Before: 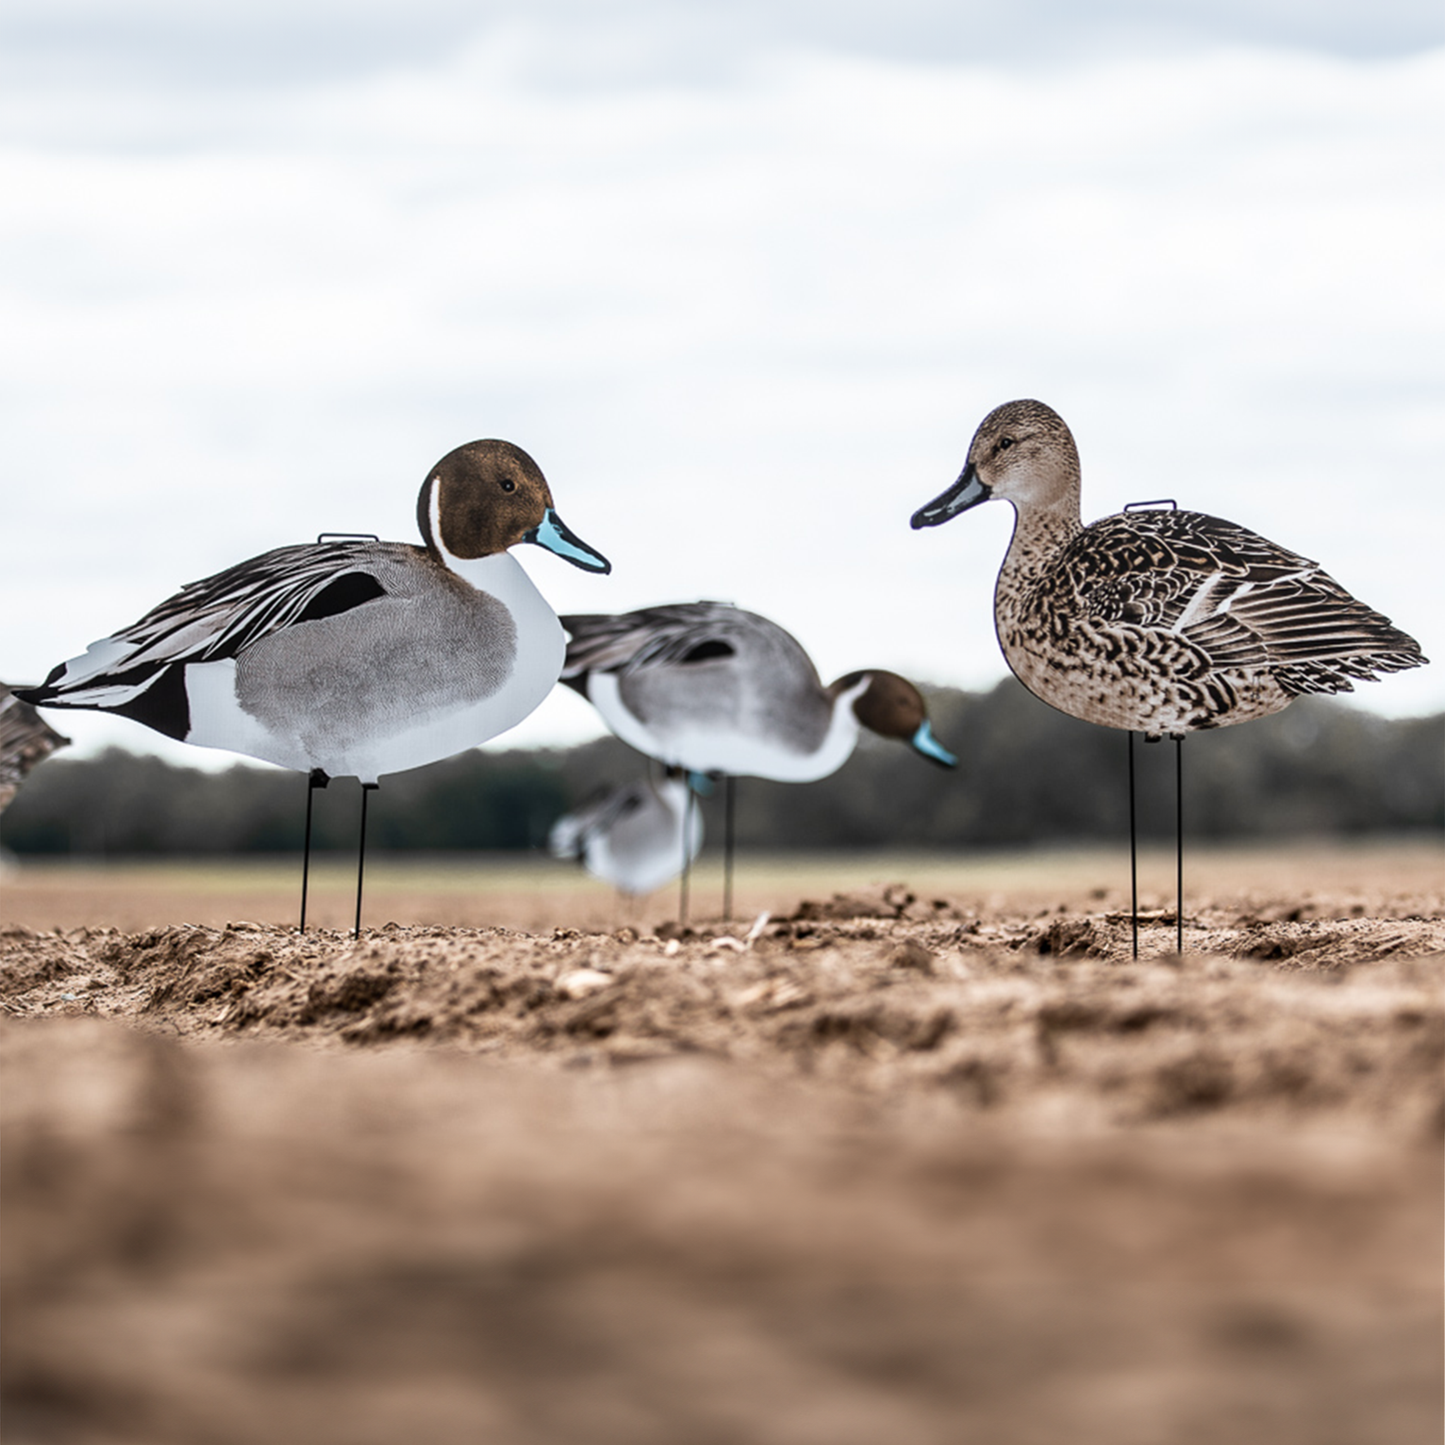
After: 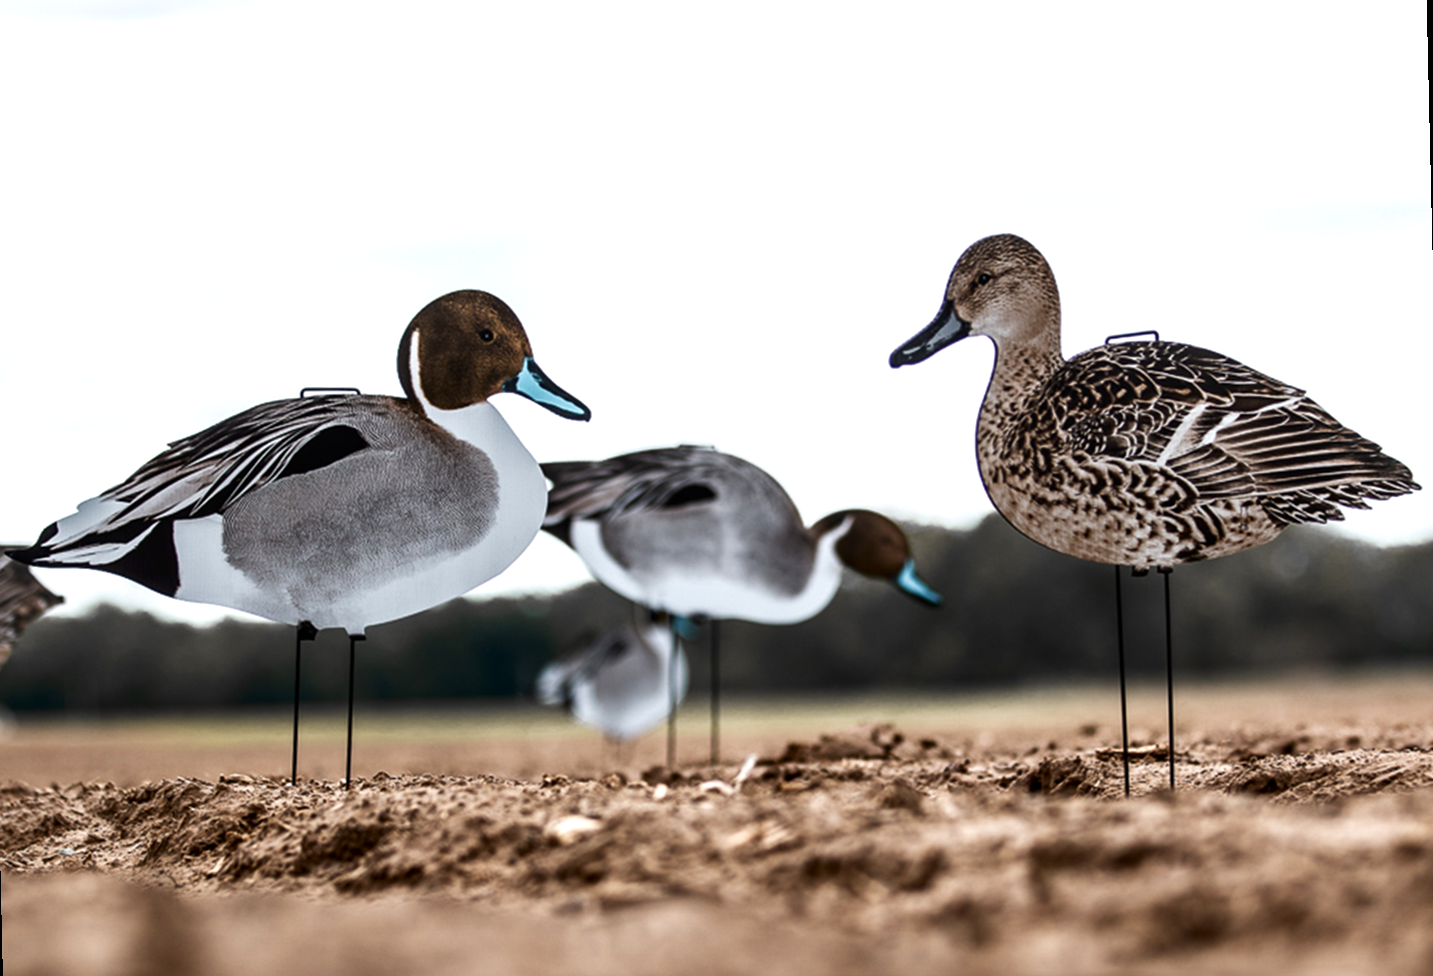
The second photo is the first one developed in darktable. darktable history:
crop and rotate: top 8.293%, bottom 20.996%
rotate and perspective: rotation -1.32°, lens shift (horizontal) -0.031, crop left 0.015, crop right 0.985, crop top 0.047, crop bottom 0.982
exposure: exposure 0.2 EV, compensate highlight preservation false
contrast brightness saturation: brightness -0.2, saturation 0.08
